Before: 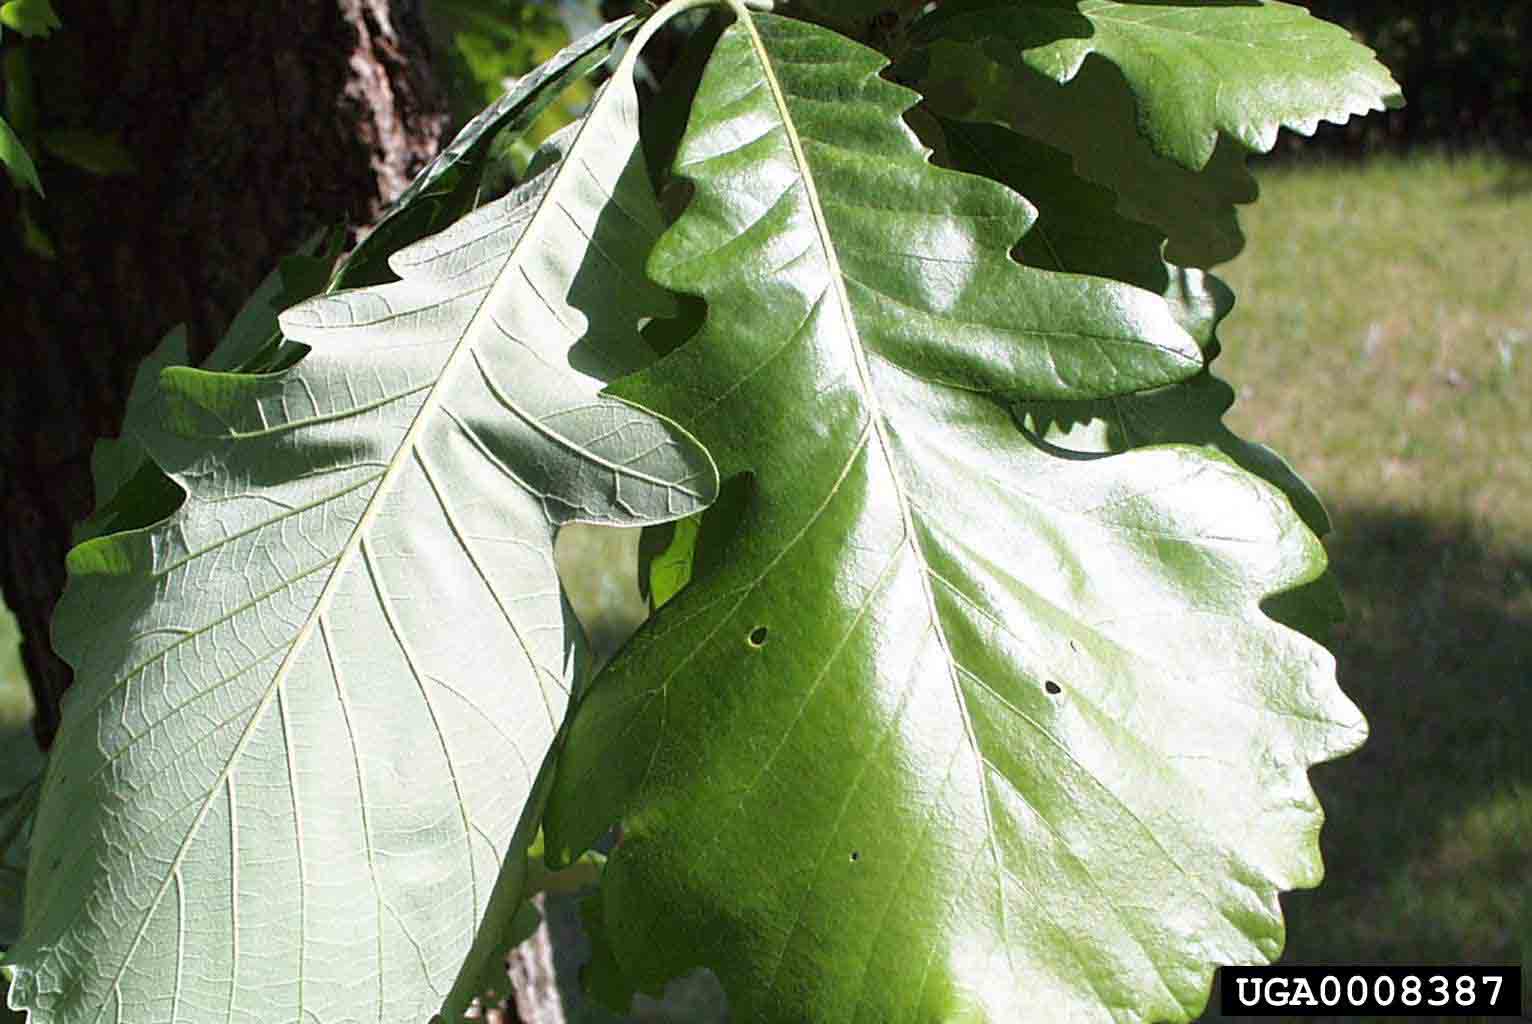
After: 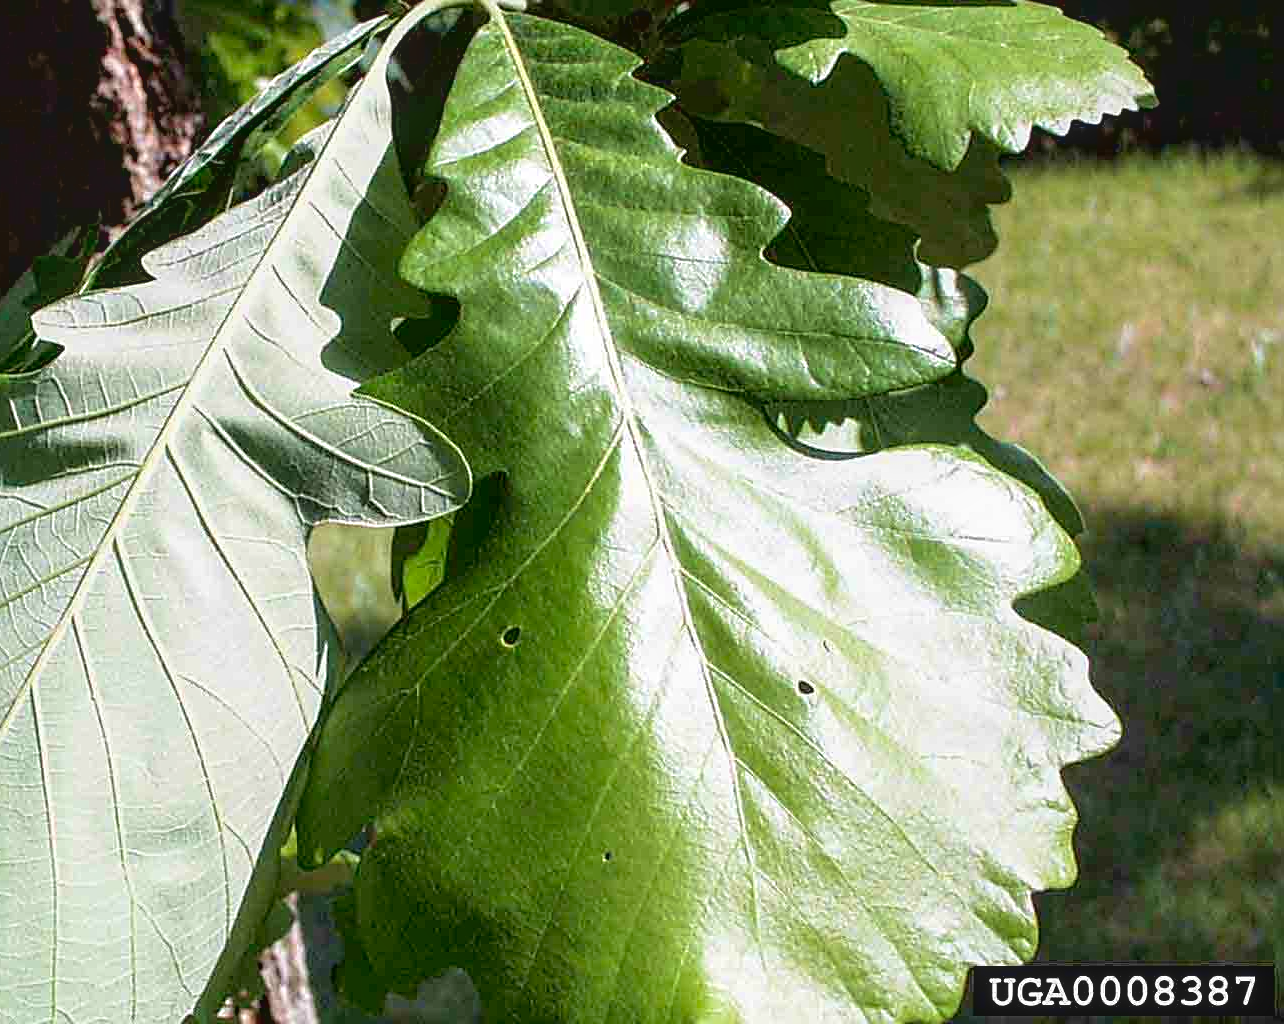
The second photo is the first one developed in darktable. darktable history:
crop: left 16.145%
velvia: on, module defaults
contrast brightness saturation: contrast -0.11
sharpen: on, module defaults
exposure: black level correction 0.009, exposure 0.119 EV, compensate highlight preservation false
local contrast: detail 130%
